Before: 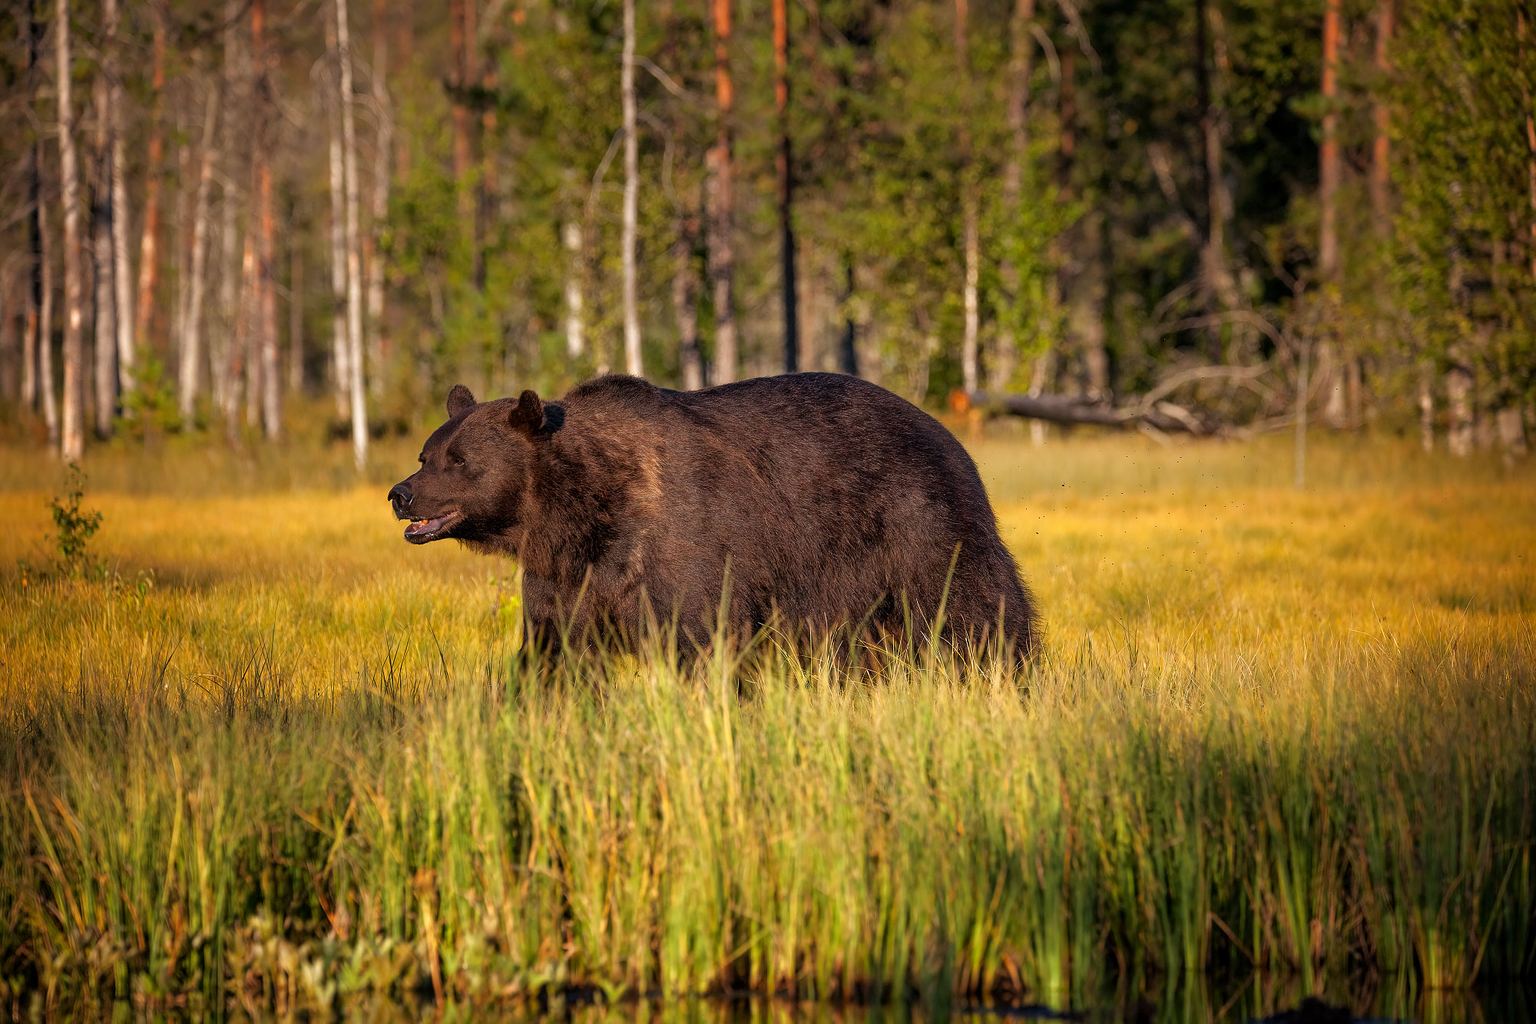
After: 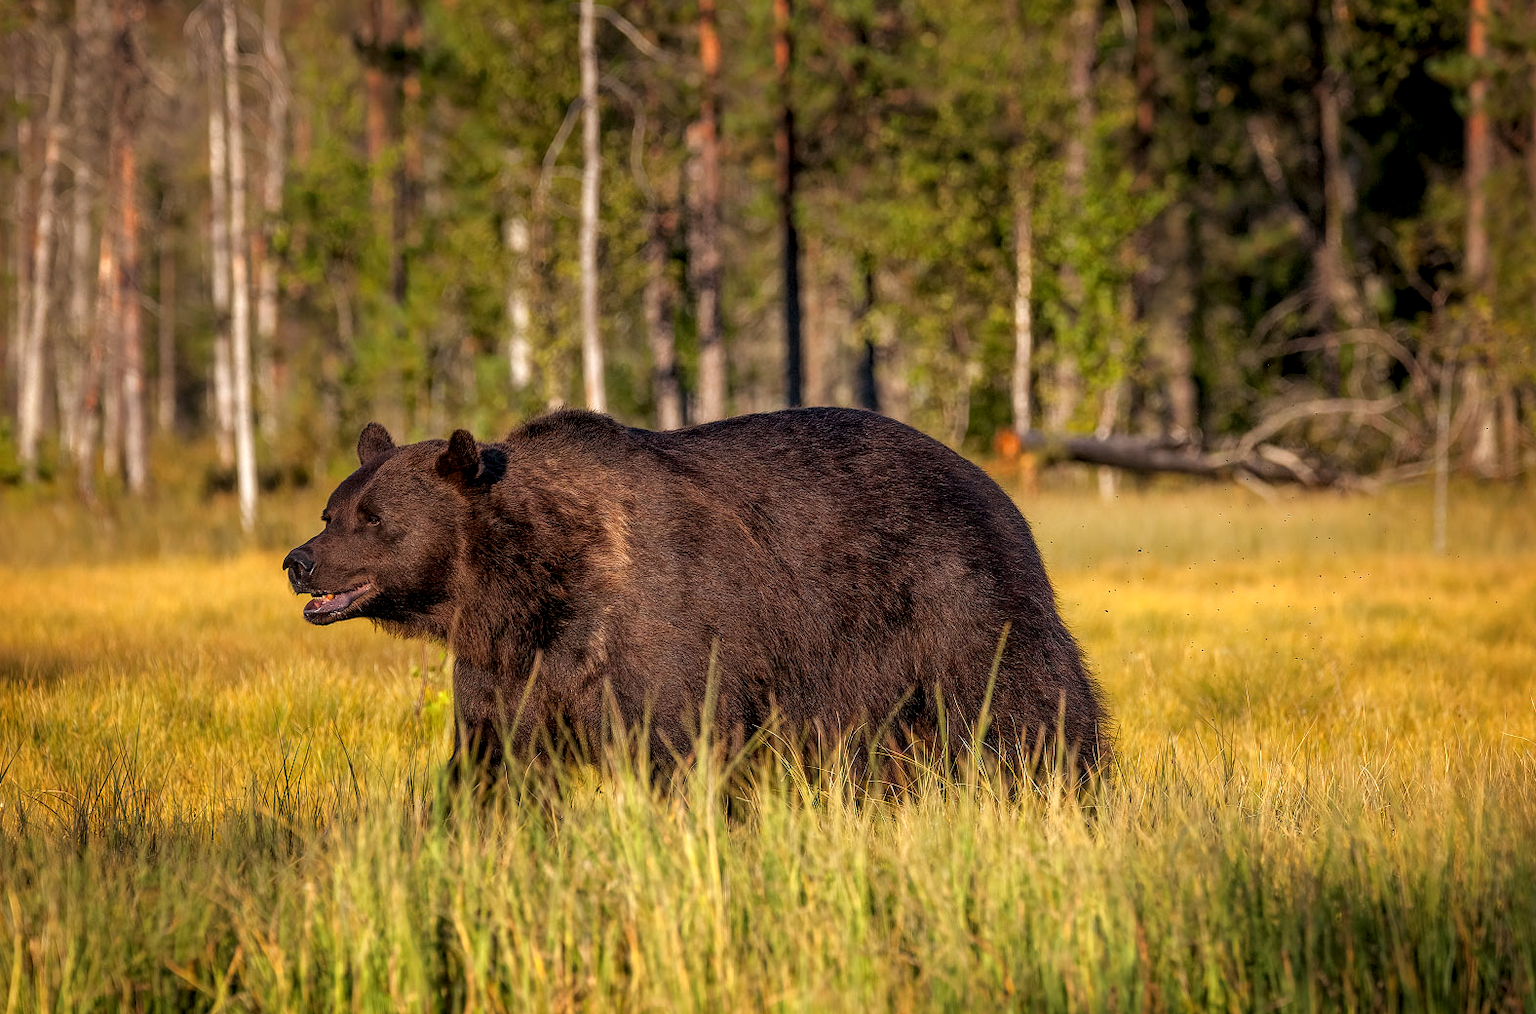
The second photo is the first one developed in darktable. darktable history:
crop and rotate: left 10.77%, top 5.1%, right 10.41%, bottom 16.76%
local contrast: on, module defaults
